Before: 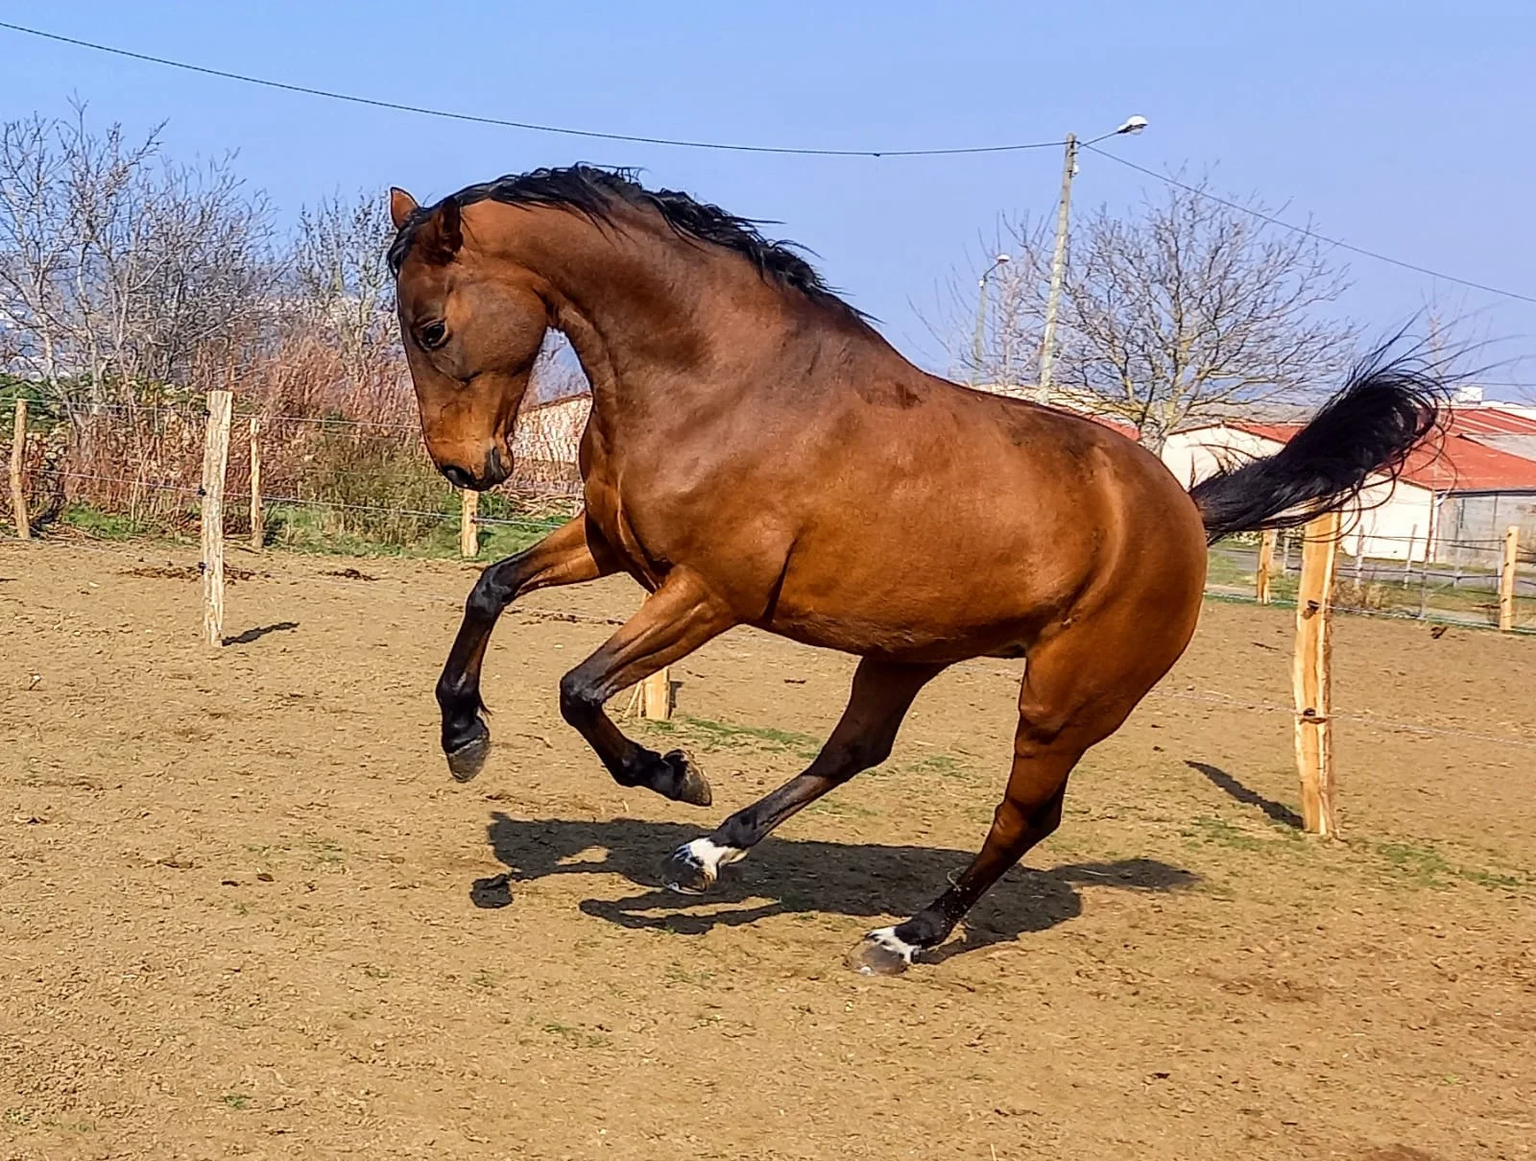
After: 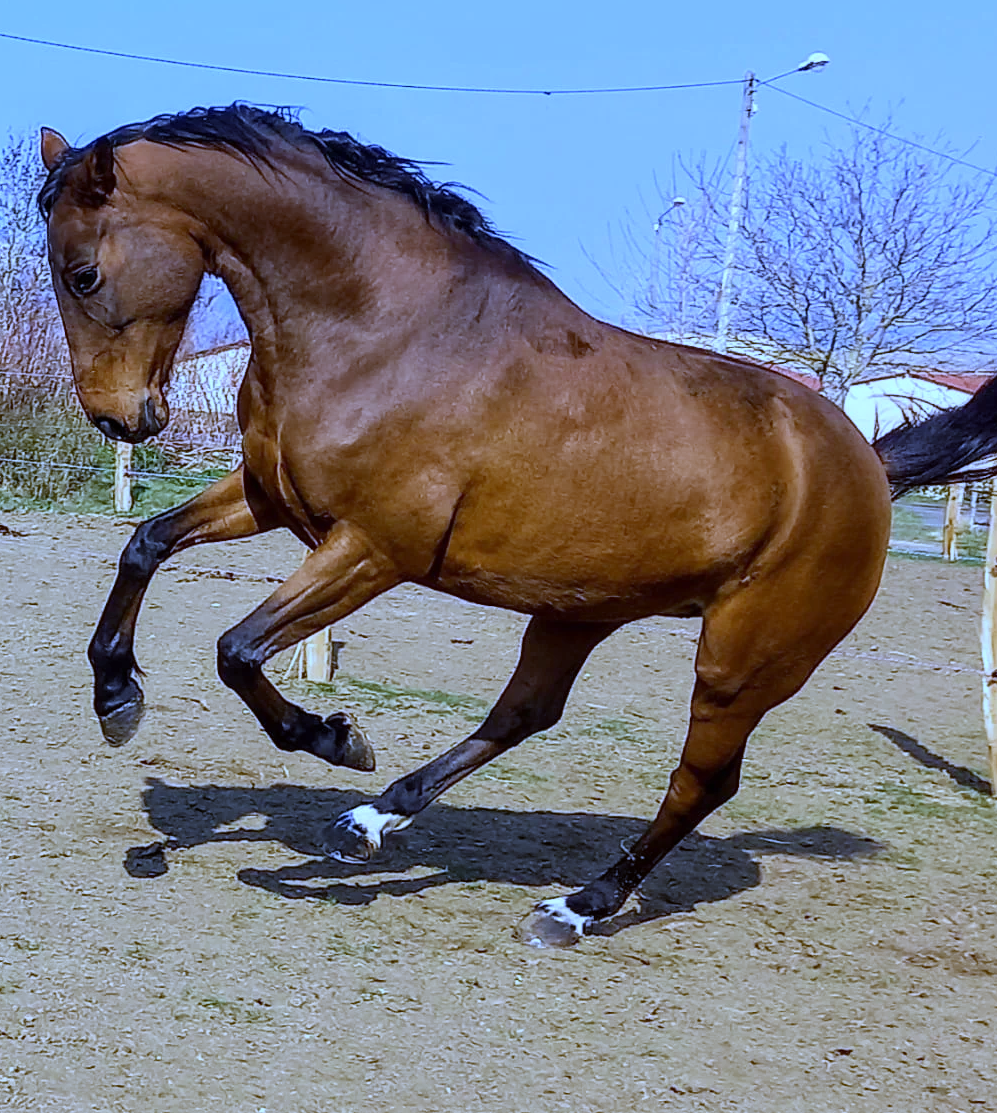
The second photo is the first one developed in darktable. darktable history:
white balance: red 0.766, blue 1.537
crop and rotate: left 22.918%, top 5.629%, right 14.711%, bottom 2.247%
